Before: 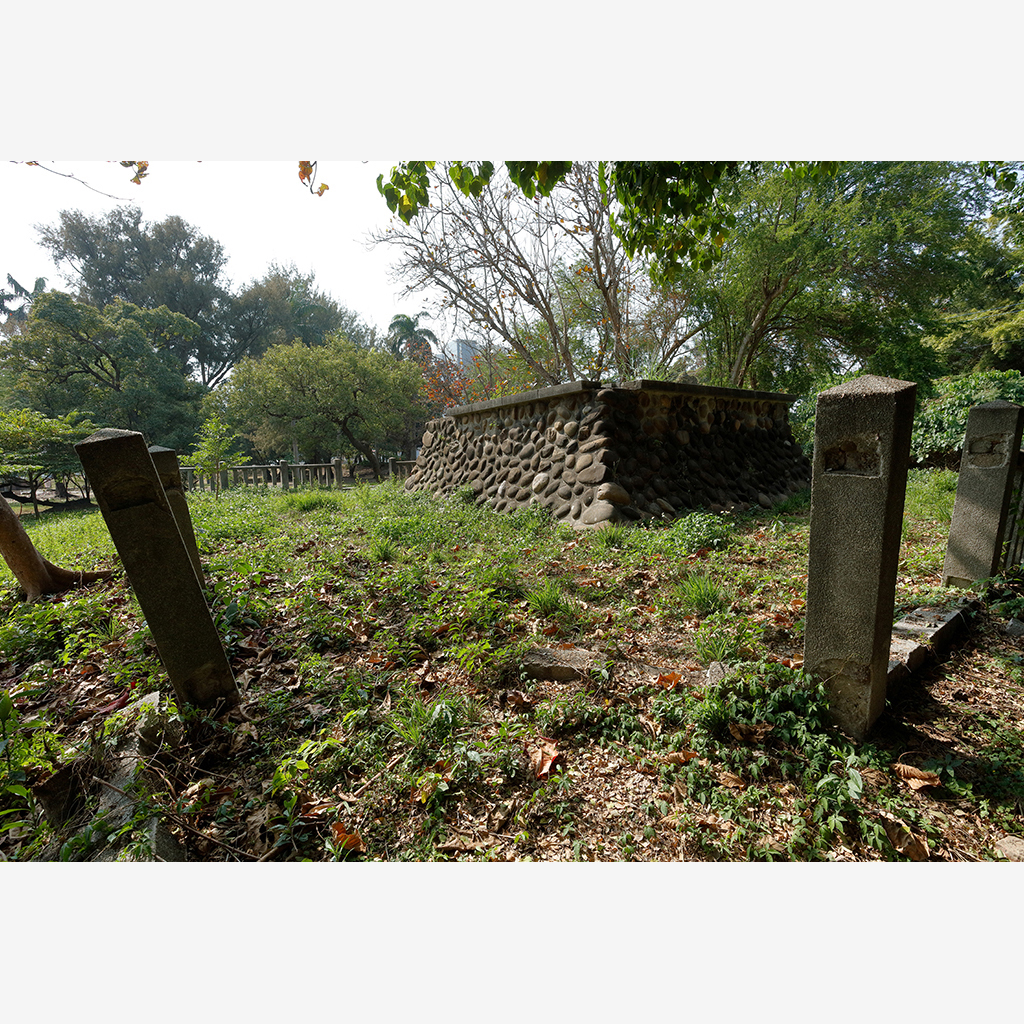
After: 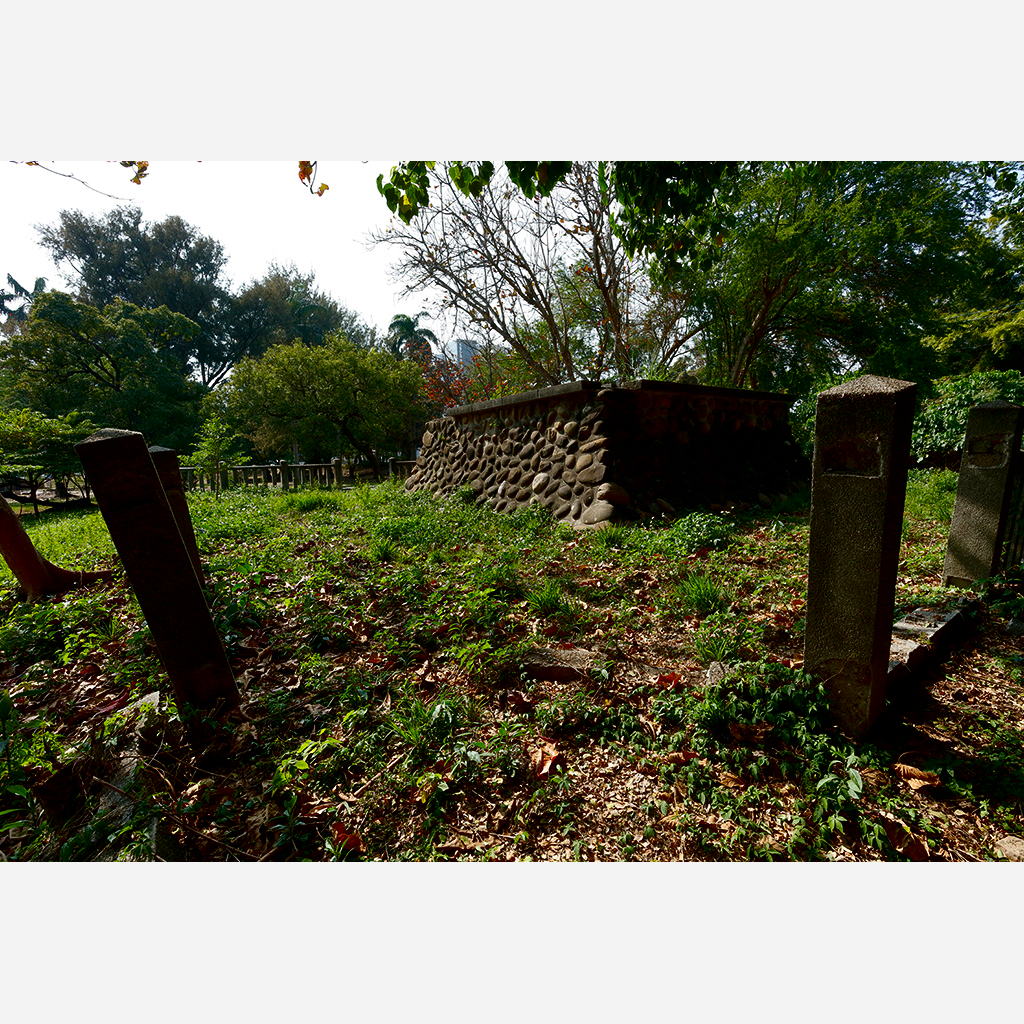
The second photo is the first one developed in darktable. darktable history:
tone curve: curves: ch0 [(0.021, 0) (0.104, 0.052) (0.496, 0.526) (0.737, 0.783) (1, 1)], color space Lab, independent channels, preserve colors none
color balance rgb: perceptual saturation grading › global saturation 18.374%
contrast brightness saturation: brightness -0.254, saturation 0.202
